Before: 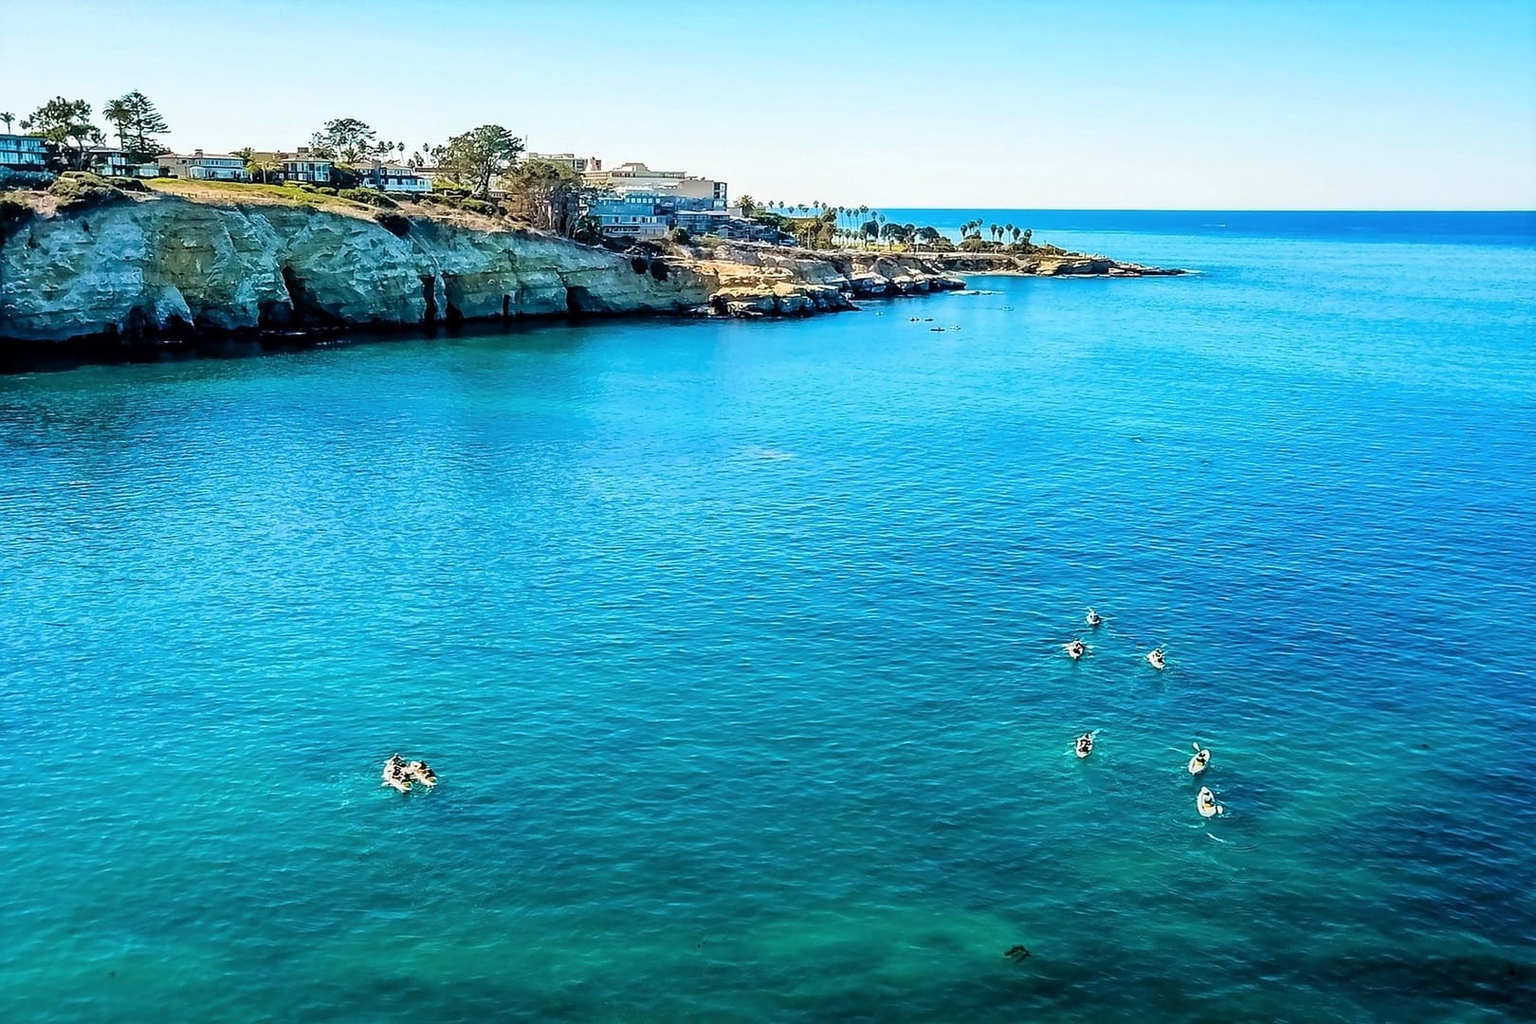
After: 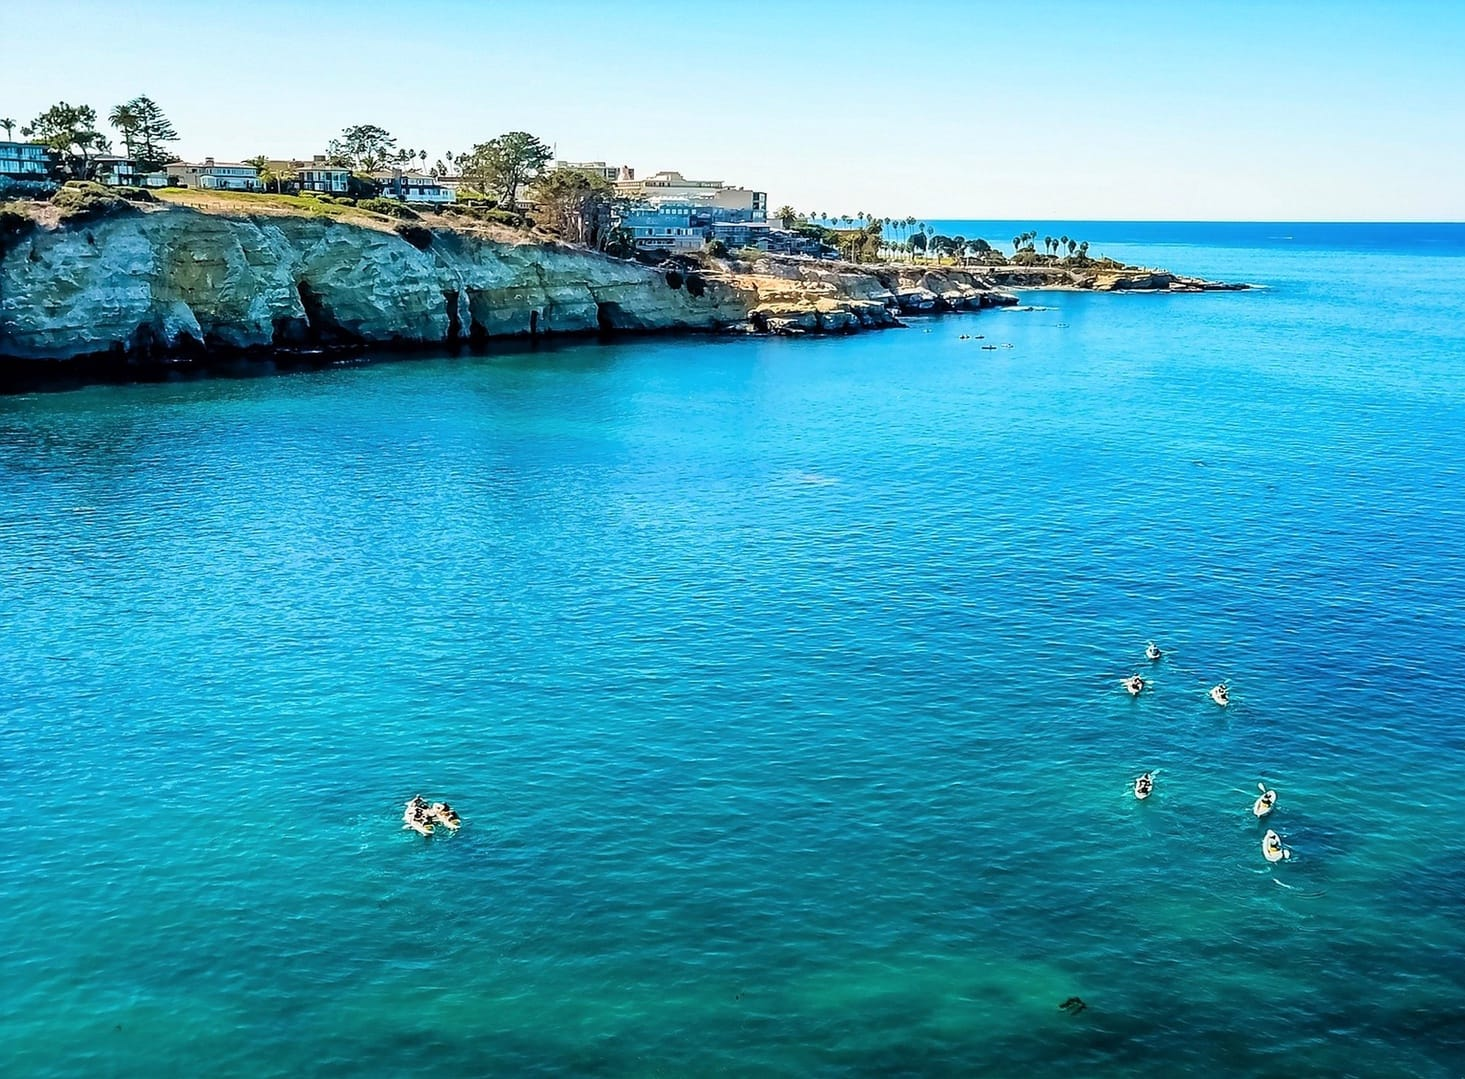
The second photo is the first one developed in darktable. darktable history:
crop: right 9.518%, bottom 0.047%
